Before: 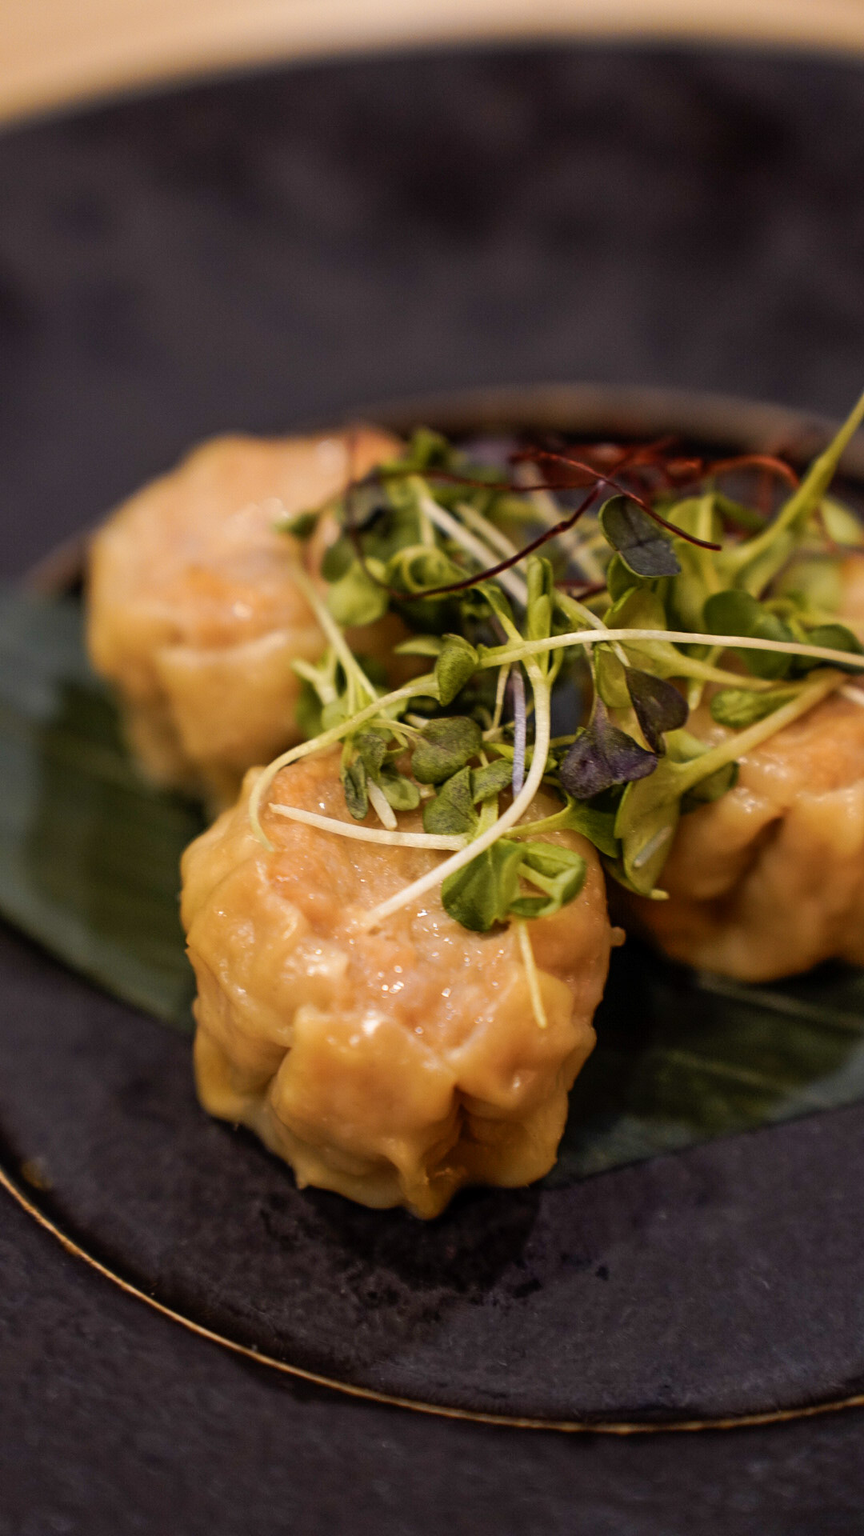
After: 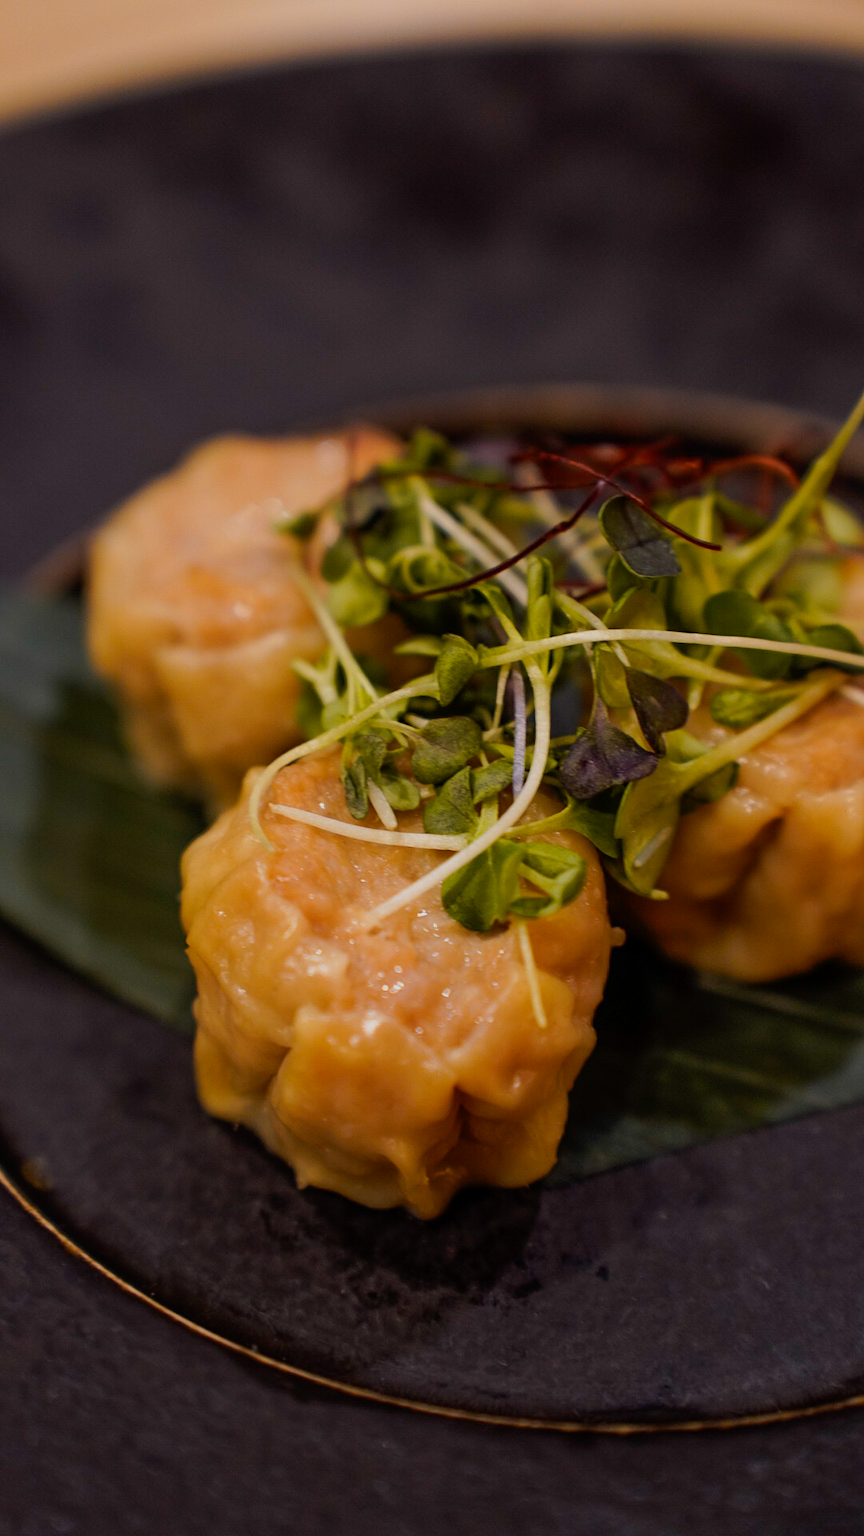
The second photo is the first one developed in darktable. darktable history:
exposure: exposure -0.487 EV, compensate highlight preservation false
